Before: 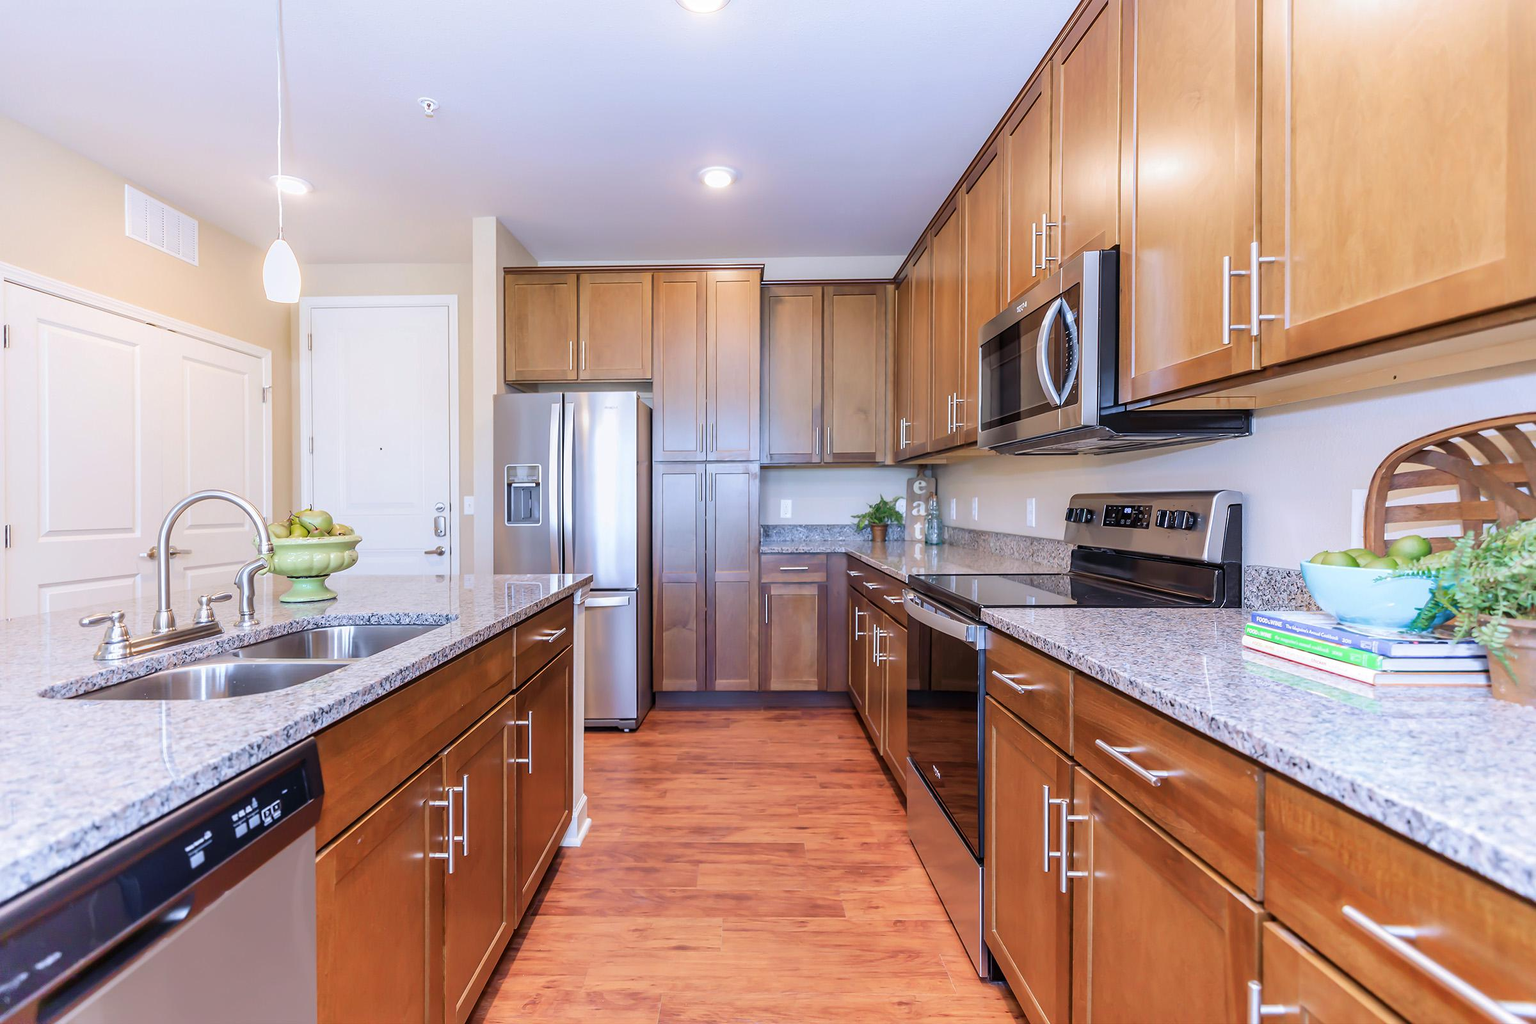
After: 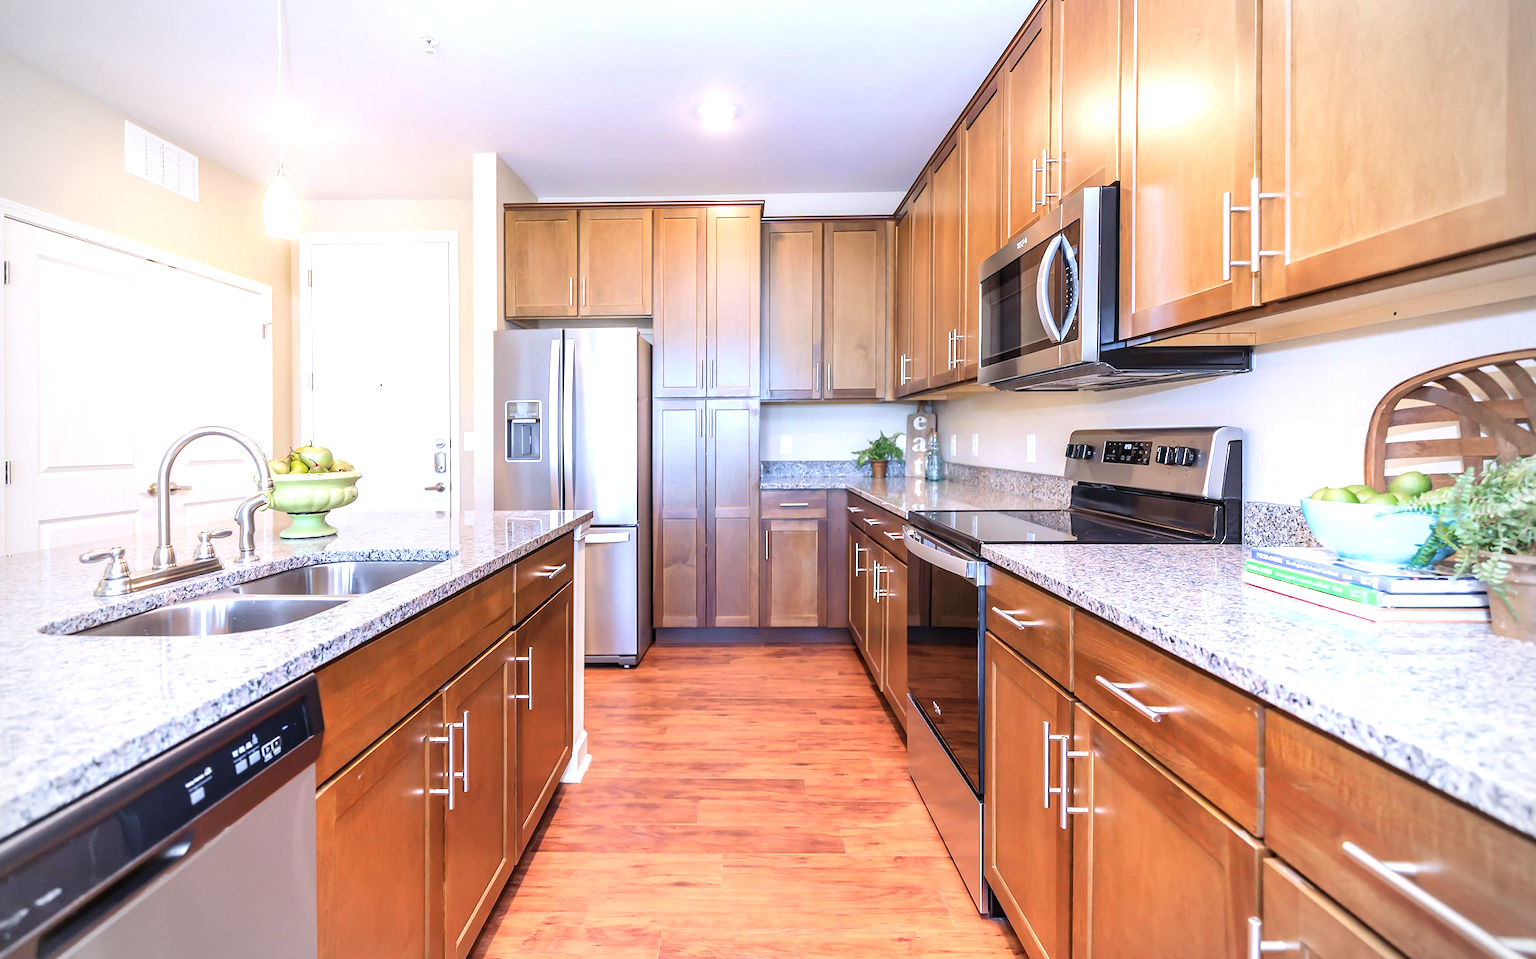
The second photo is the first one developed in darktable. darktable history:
crop and rotate: top 6.256%
vignetting: fall-off start 75.25%, saturation -0.66, width/height ratio 1.085
exposure: black level correction 0, exposure 0.691 EV, compensate exposure bias true, compensate highlight preservation false
